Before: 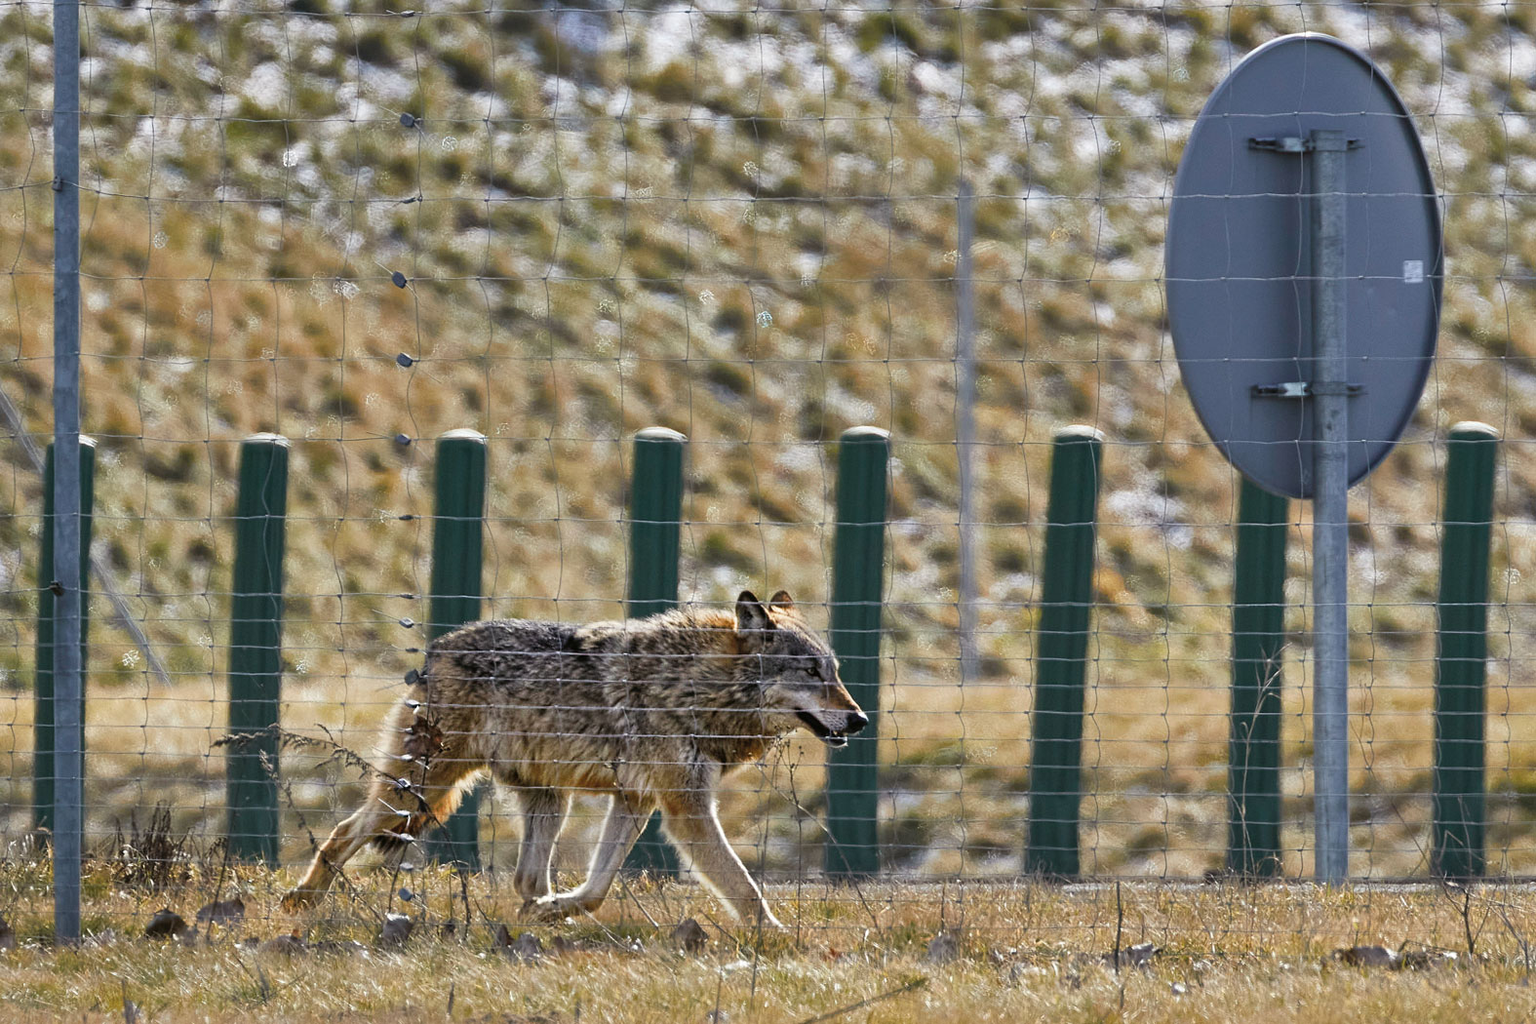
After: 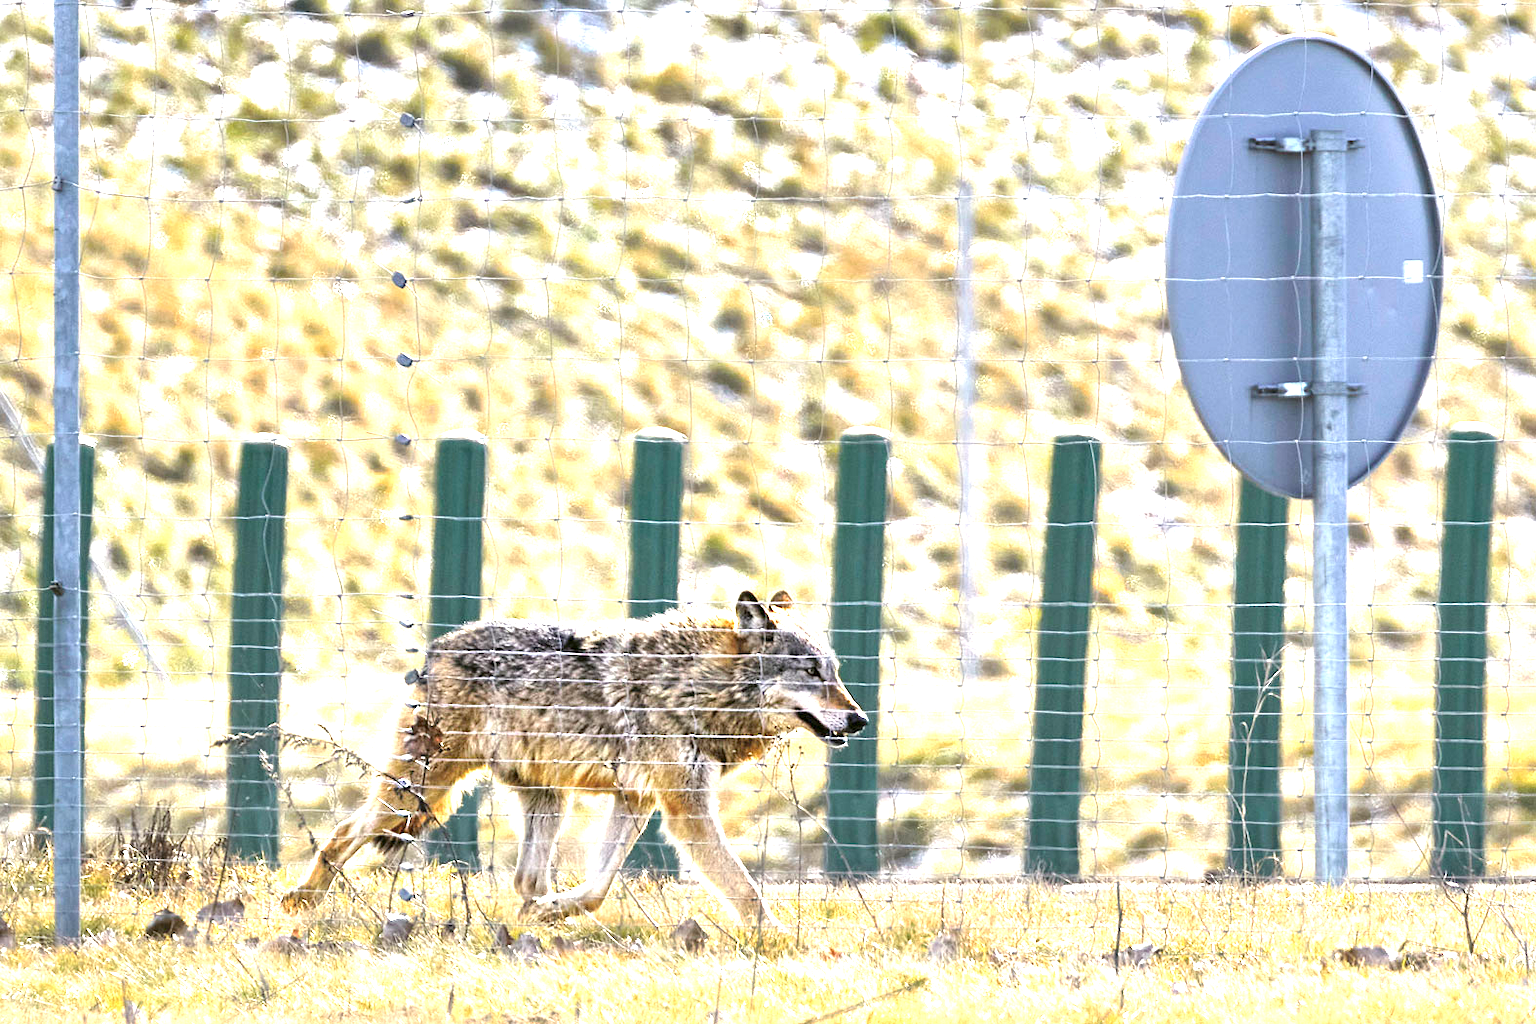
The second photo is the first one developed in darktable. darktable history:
tone equalizer: on, module defaults
white balance: emerald 1
exposure: black level correction 0.001, exposure 2 EV, compensate highlight preservation false
